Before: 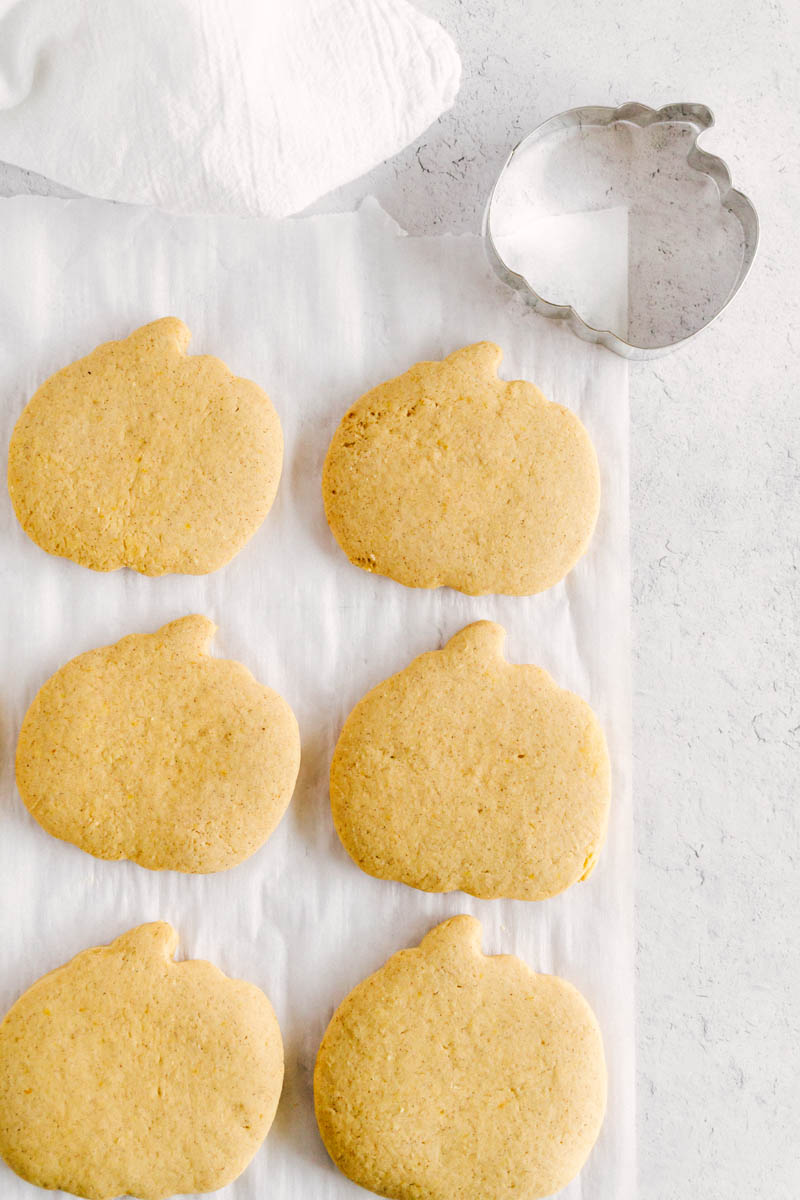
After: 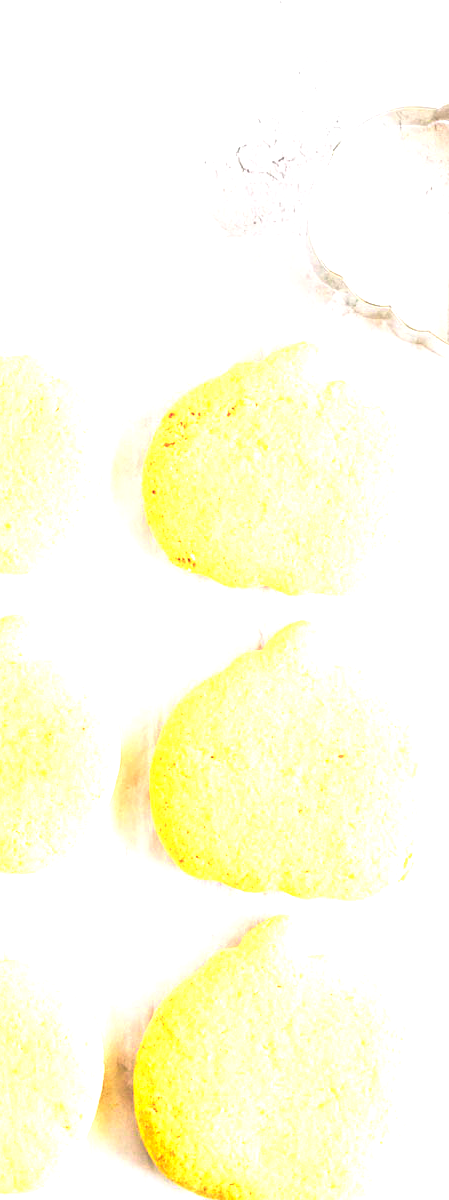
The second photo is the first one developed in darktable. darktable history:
crop and rotate: left 22.554%, right 21.245%
color zones: curves: ch0 [(0.099, 0.624) (0.257, 0.596) (0.384, 0.376) (0.529, 0.492) (0.697, 0.564) (0.768, 0.532) (0.908, 0.644)]; ch1 [(0.112, 0.564) (0.254, 0.612) (0.432, 0.676) (0.592, 0.456) (0.743, 0.684) (0.888, 0.536)]; ch2 [(0.25, 0.5) (0.469, 0.36) (0.75, 0.5)]
contrast brightness saturation: saturation 0.183
exposure: exposure 1 EV, compensate highlight preservation false
haze removal: strength -0.091, compatibility mode true, adaptive false
